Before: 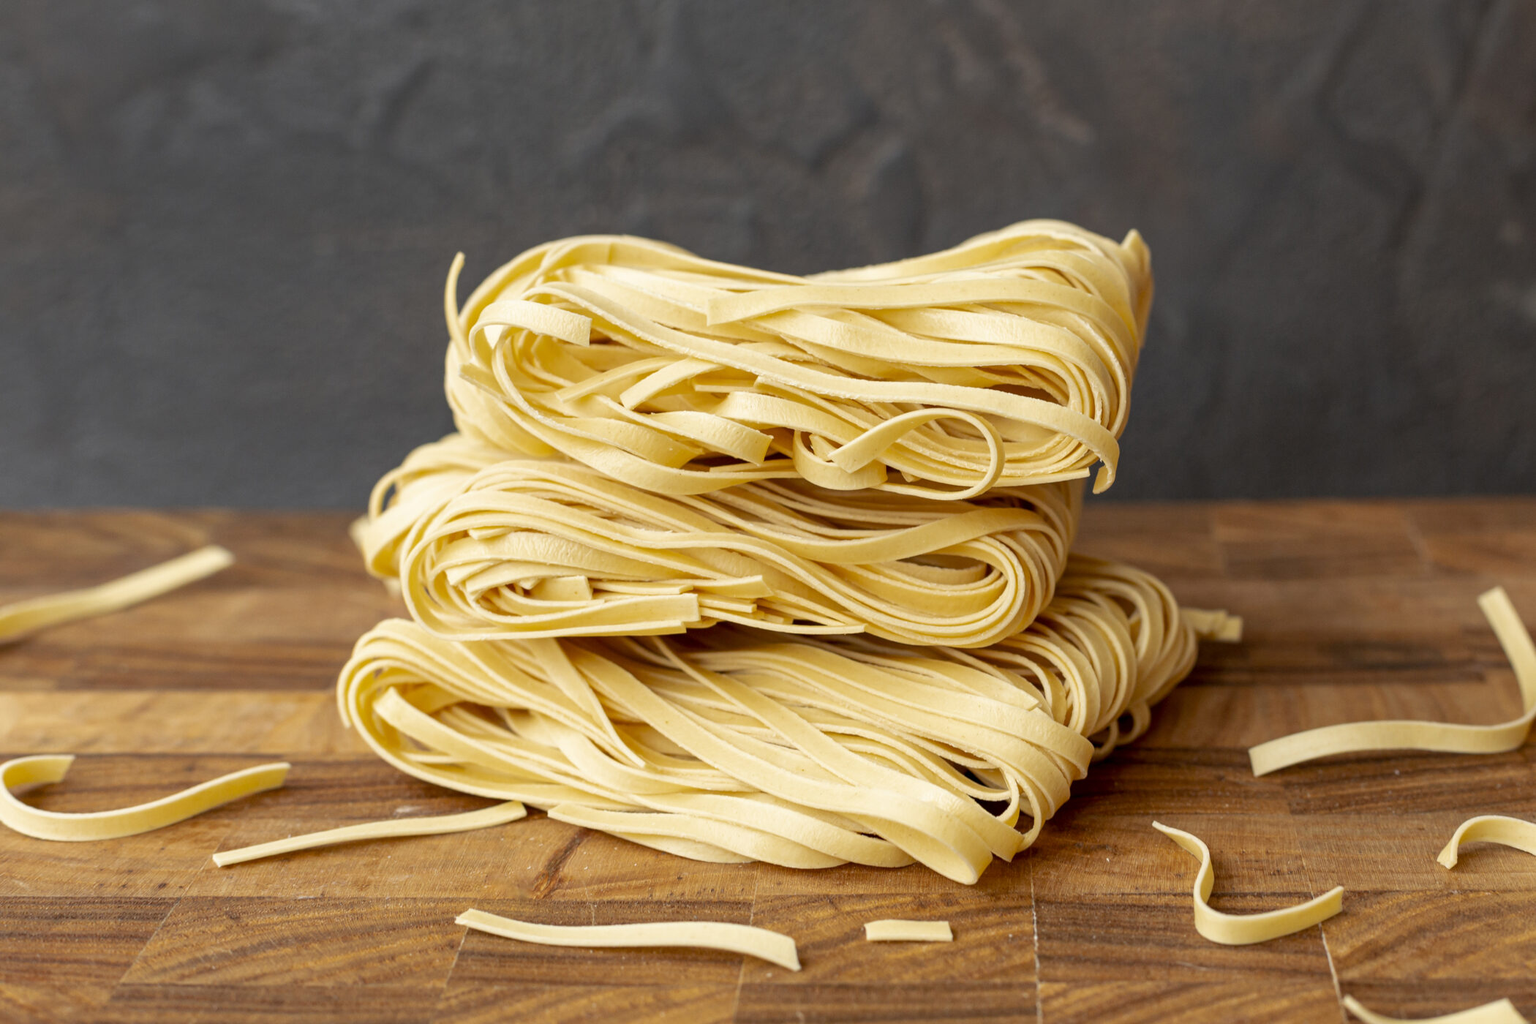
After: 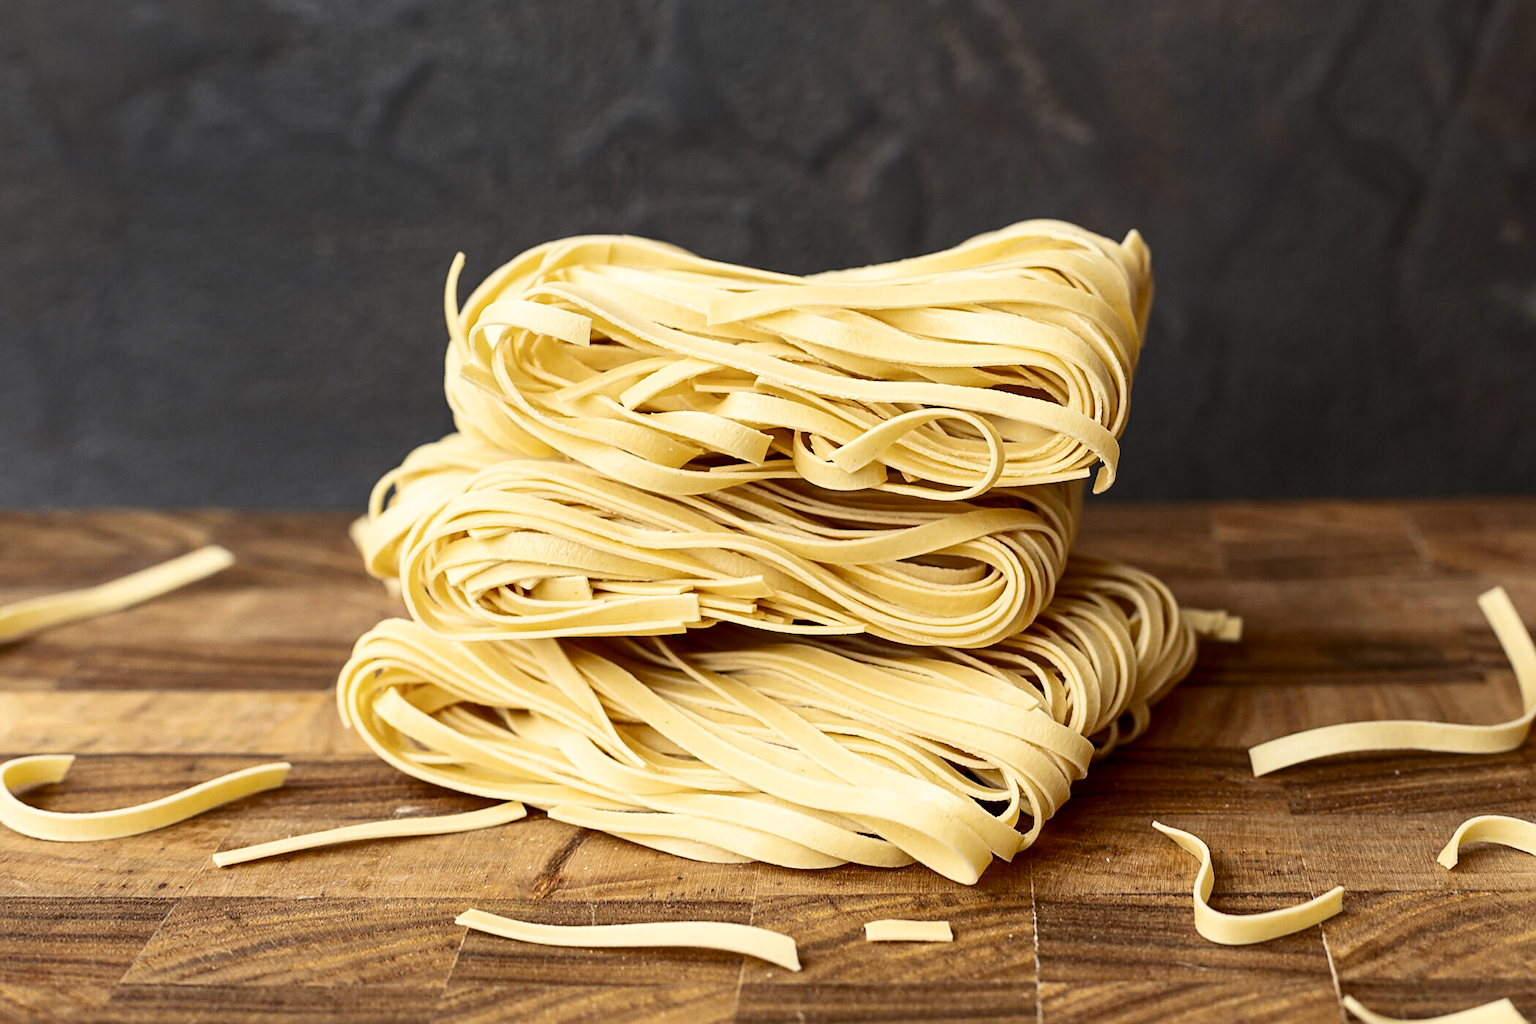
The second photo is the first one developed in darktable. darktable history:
sharpen: on, module defaults
contrast brightness saturation: contrast 0.28
